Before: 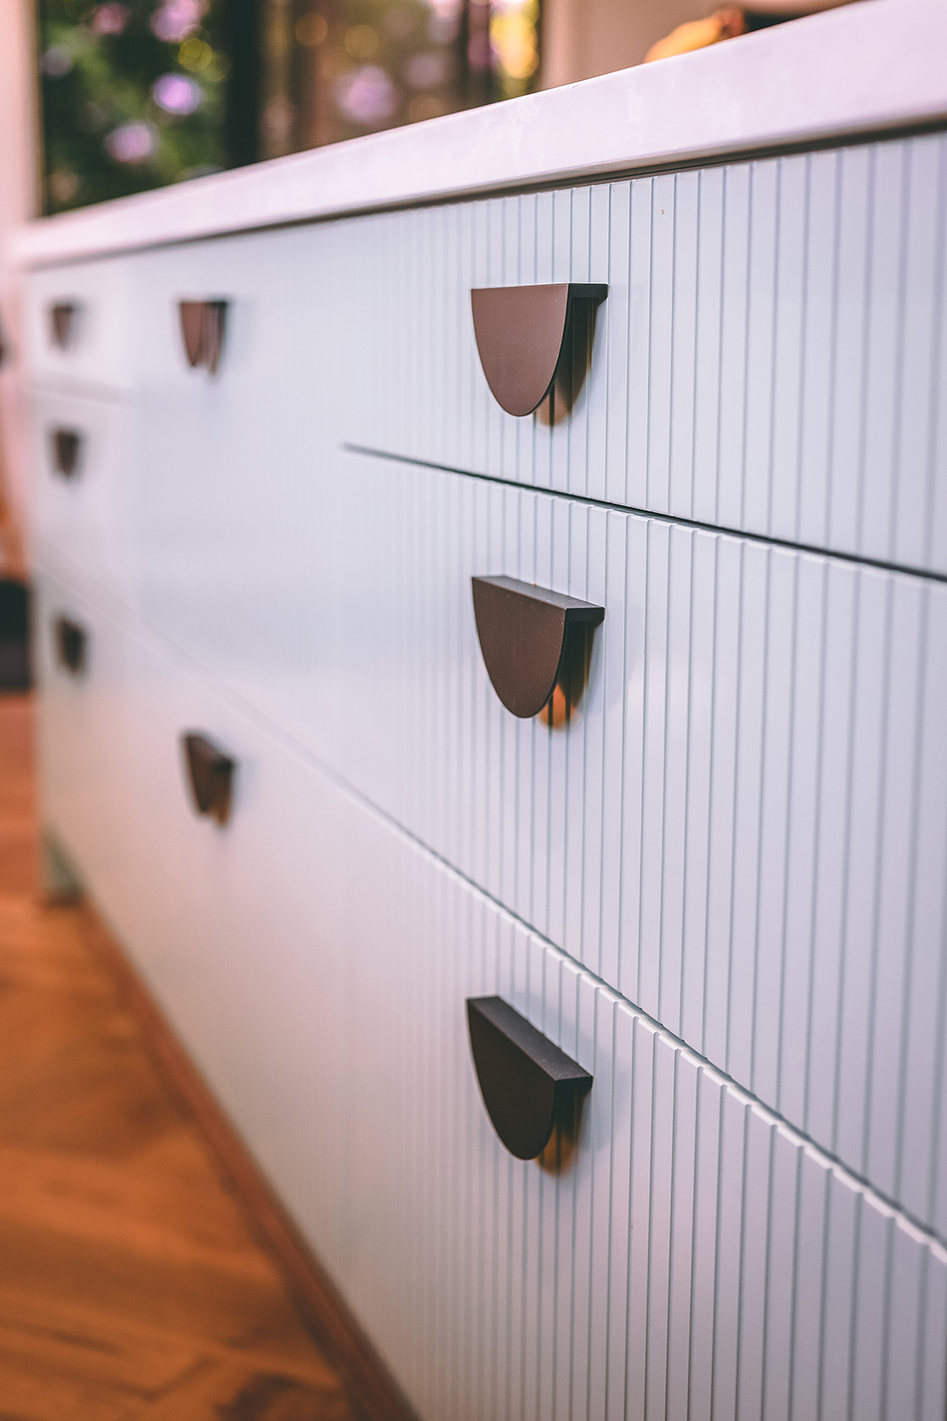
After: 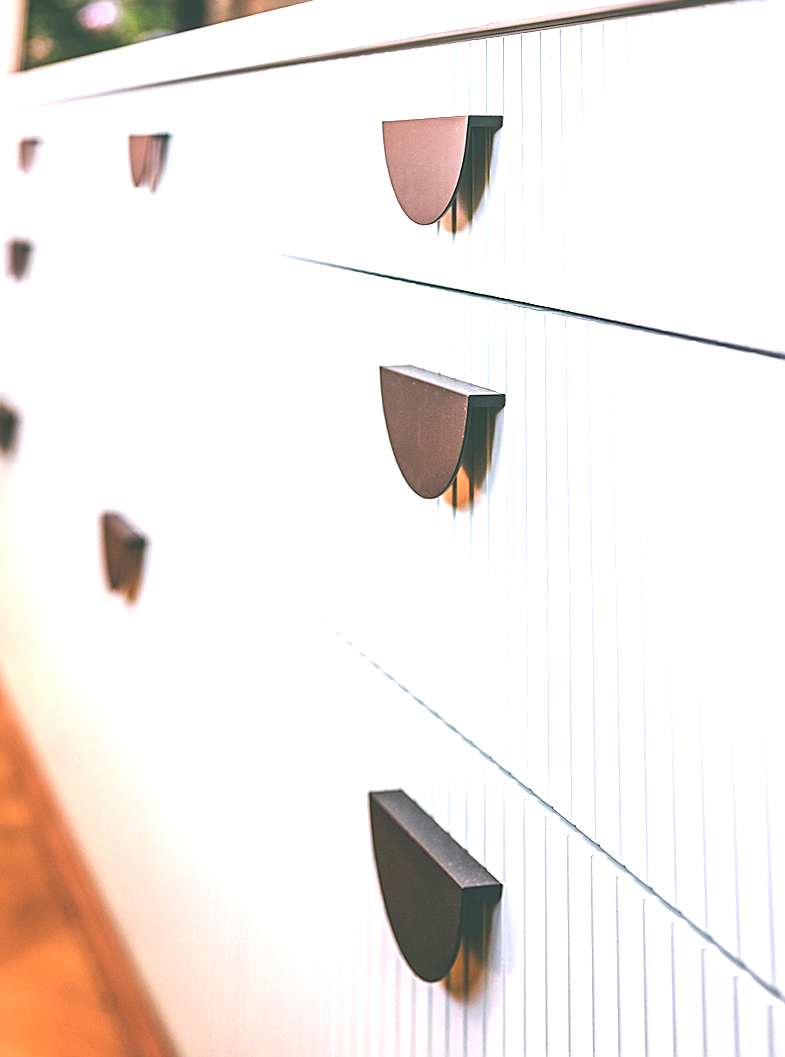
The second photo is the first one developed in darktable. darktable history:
crop: top 5.667%, bottom 17.637%
sharpen: on, module defaults
rotate and perspective: rotation 0.72°, lens shift (vertical) -0.352, lens shift (horizontal) -0.051, crop left 0.152, crop right 0.859, crop top 0.019, crop bottom 0.964
exposure: black level correction 0, exposure 1.4 EV, compensate highlight preservation false
